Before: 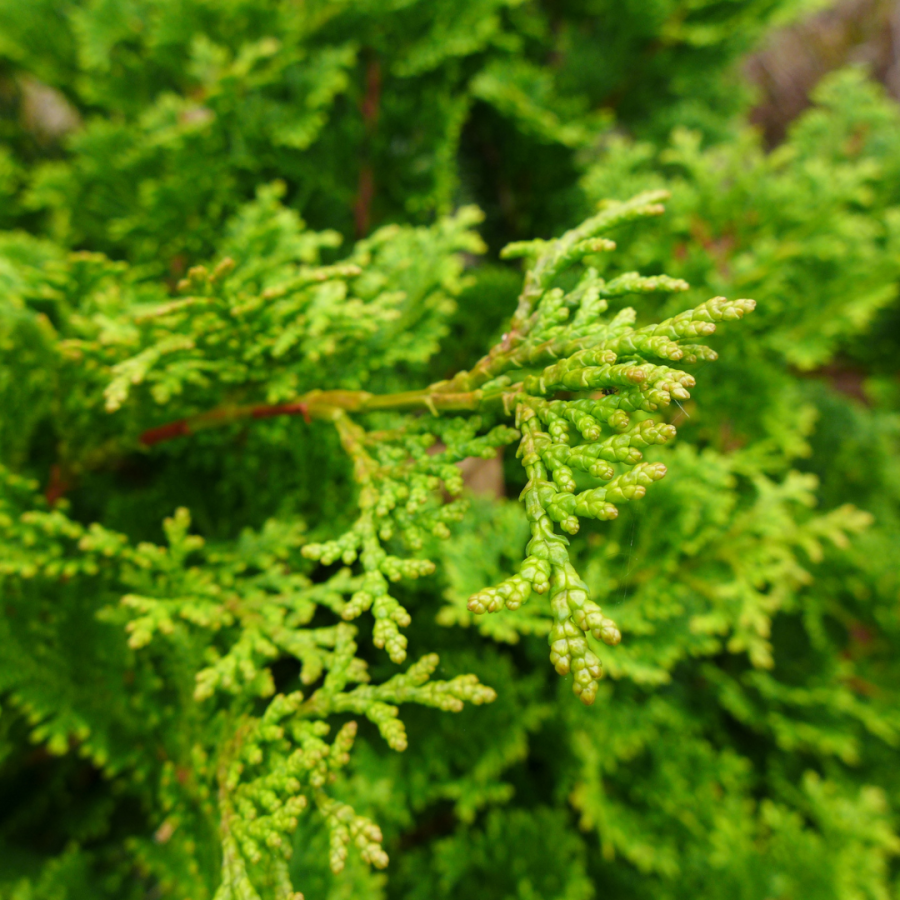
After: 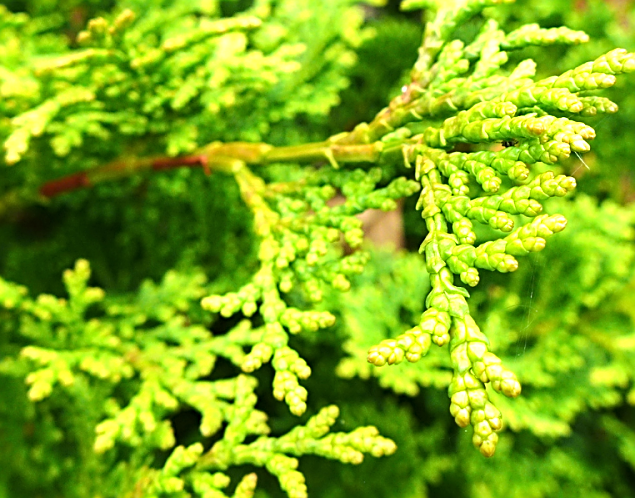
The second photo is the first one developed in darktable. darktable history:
exposure: exposure 0.669 EV, compensate highlight preservation false
tone equalizer: -8 EV -0.417 EV, -7 EV -0.389 EV, -6 EV -0.333 EV, -5 EV -0.222 EV, -3 EV 0.222 EV, -2 EV 0.333 EV, -1 EV 0.389 EV, +0 EV 0.417 EV, edges refinement/feathering 500, mask exposure compensation -1.57 EV, preserve details no
sharpen: amount 0.75
crop: left 11.123%, top 27.61%, right 18.3%, bottom 17.034%
